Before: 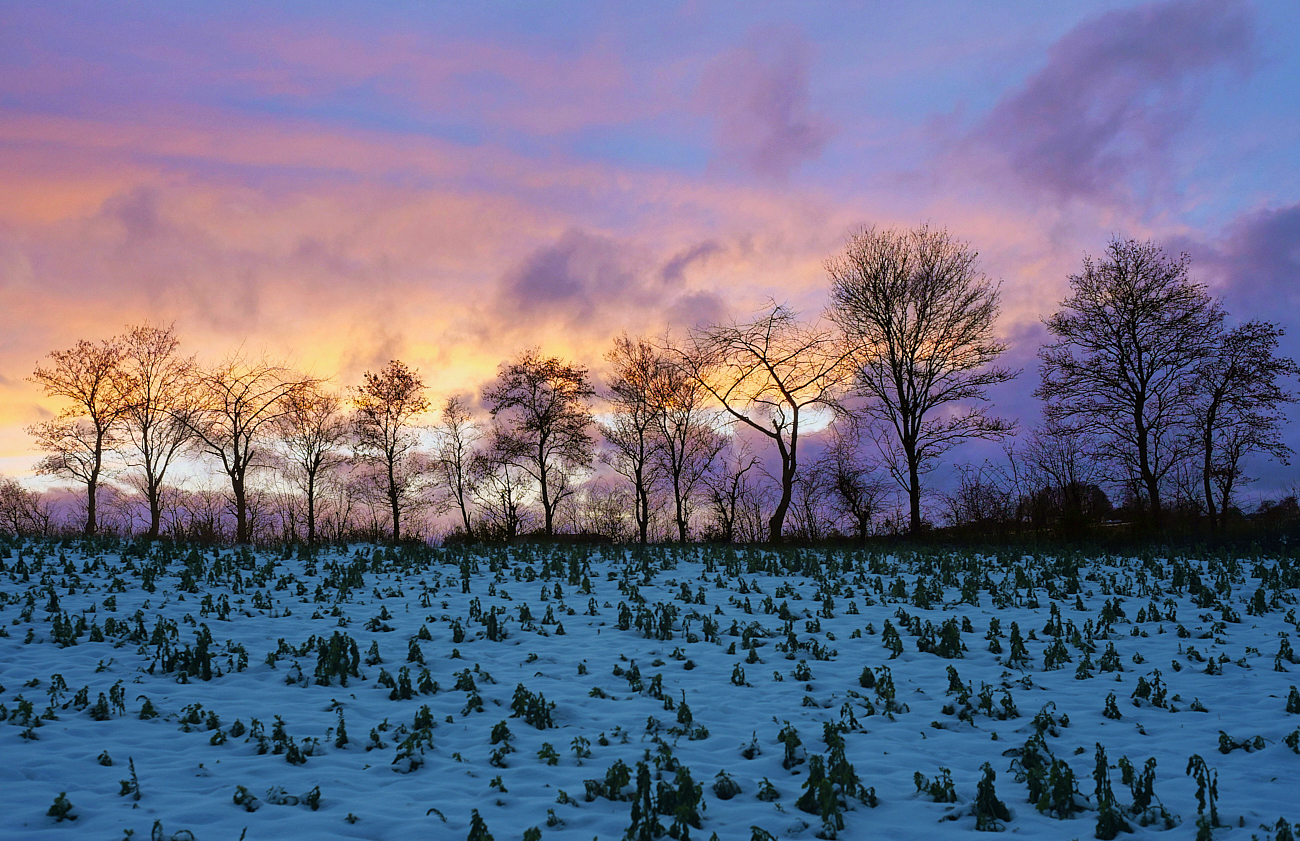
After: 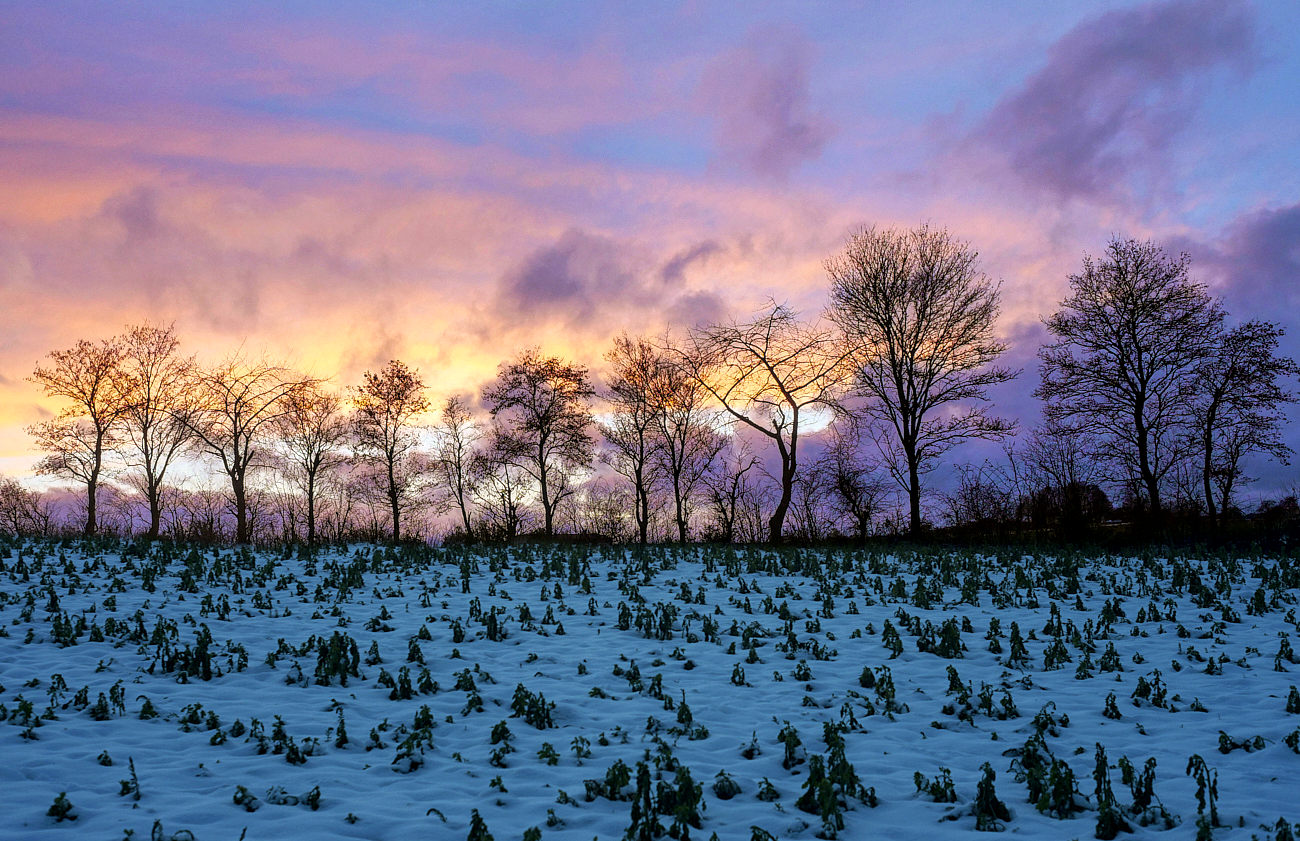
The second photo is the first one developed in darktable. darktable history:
shadows and highlights: shadows -13.44, white point adjustment 3.81, highlights 28.68
local contrast: on, module defaults
